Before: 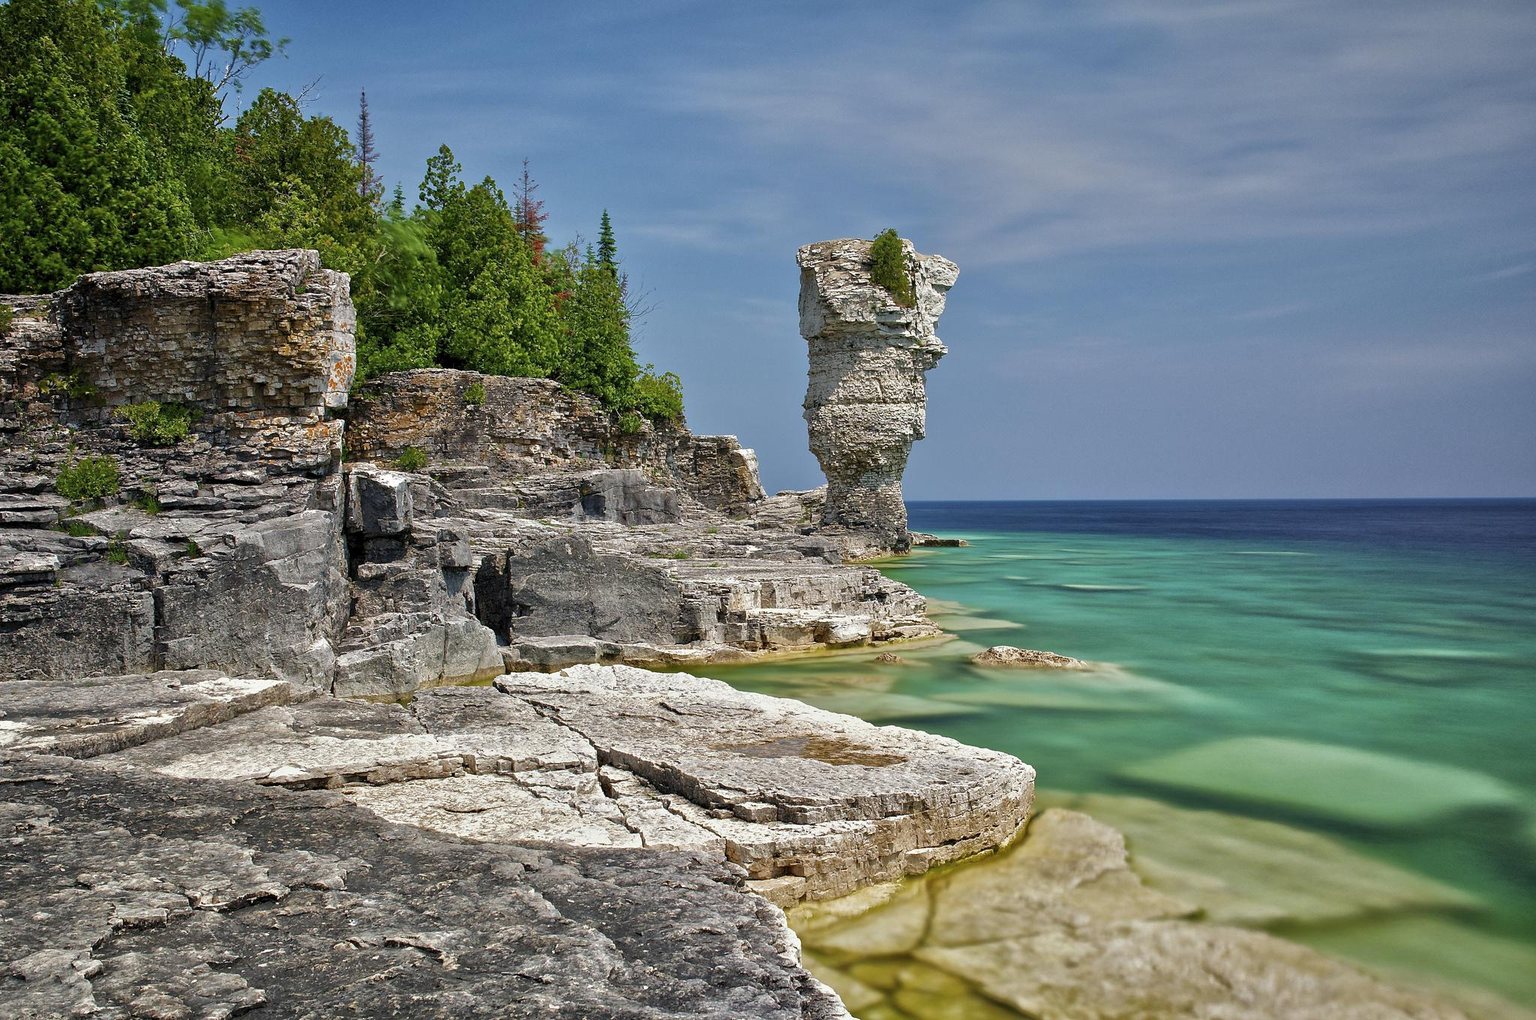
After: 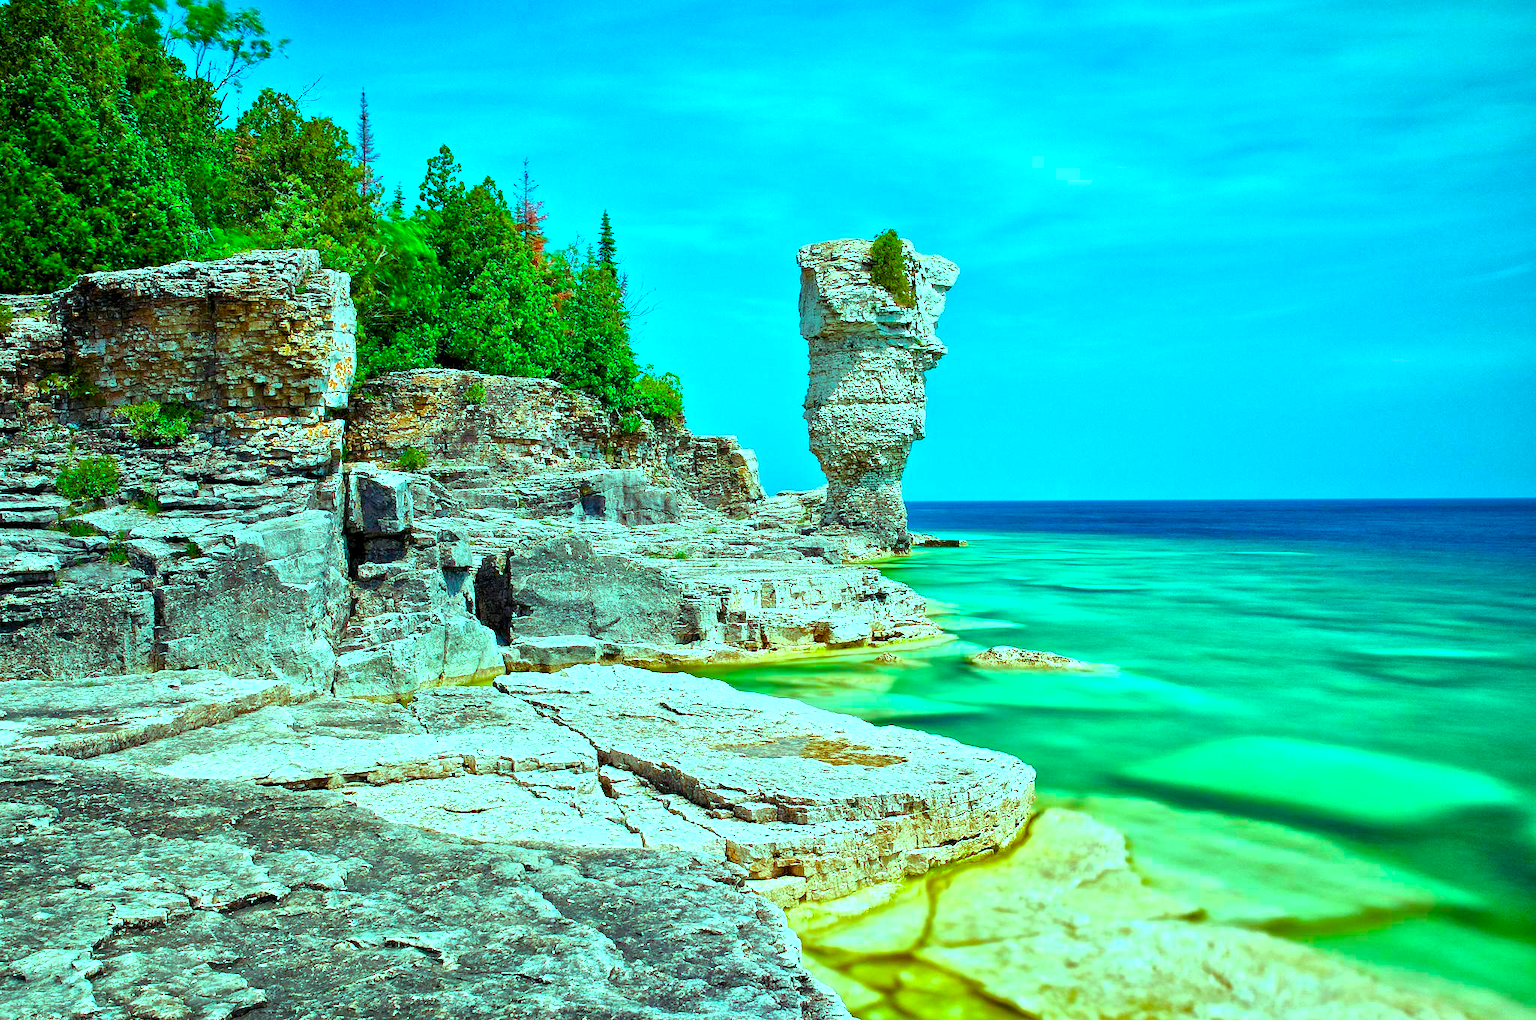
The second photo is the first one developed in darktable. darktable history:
color balance rgb: highlights gain › luminance 20.129%, highlights gain › chroma 13.114%, highlights gain › hue 175.02°, linear chroma grading › global chroma 40.104%, perceptual saturation grading › global saturation 0.644%, perceptual saturation grading › highlights -14.715%, perceptual saturation grading › shadows 26.045%
exposure: exposure 0.831 EV, compensate highlight preservation false
